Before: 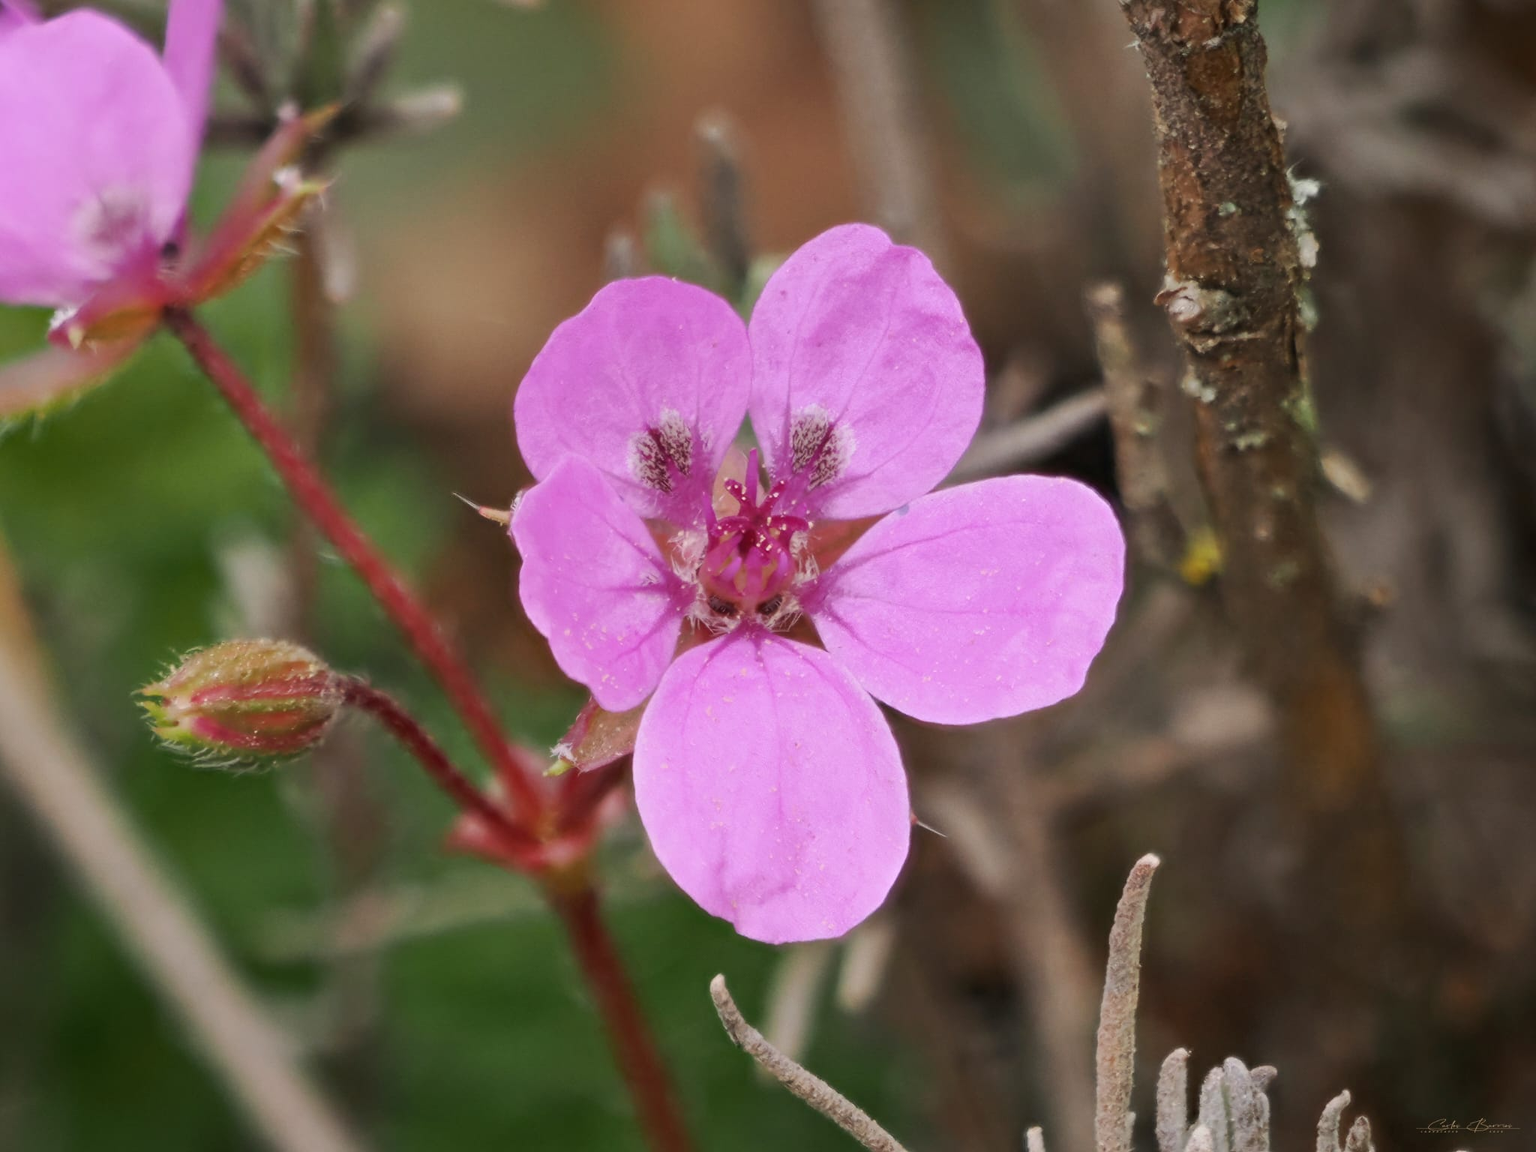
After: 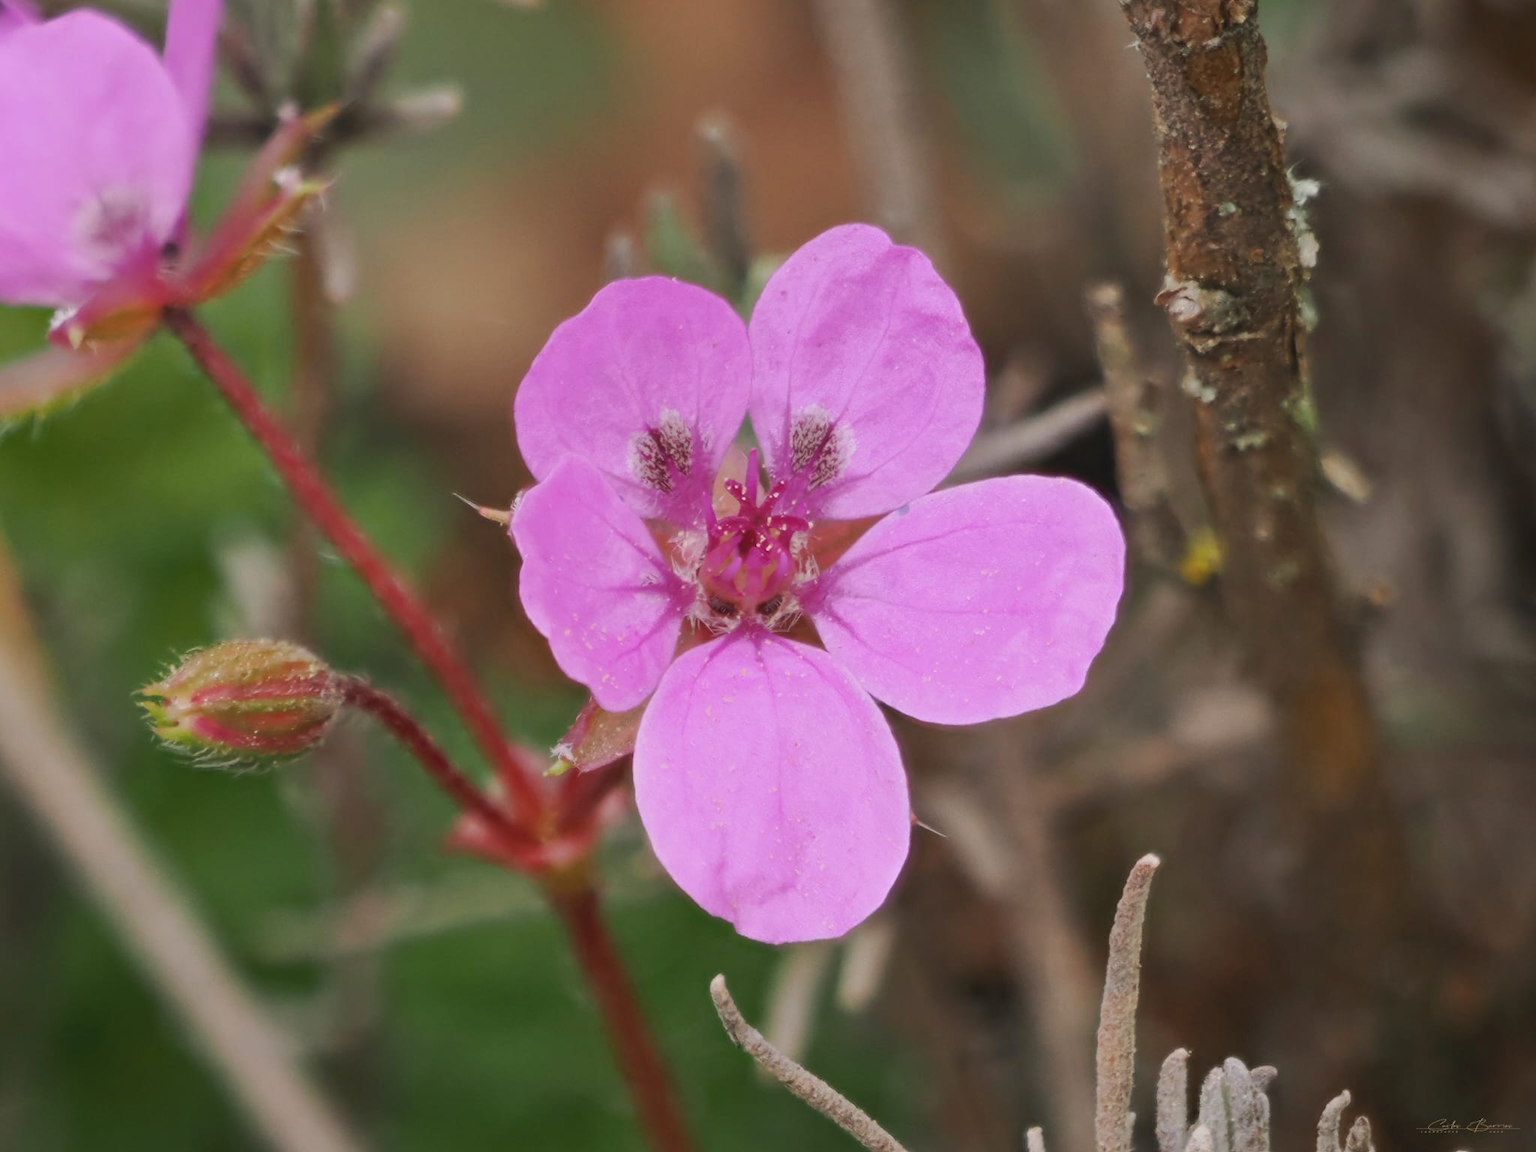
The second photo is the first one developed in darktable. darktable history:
contrast brightness saturation: contrast -0.111
